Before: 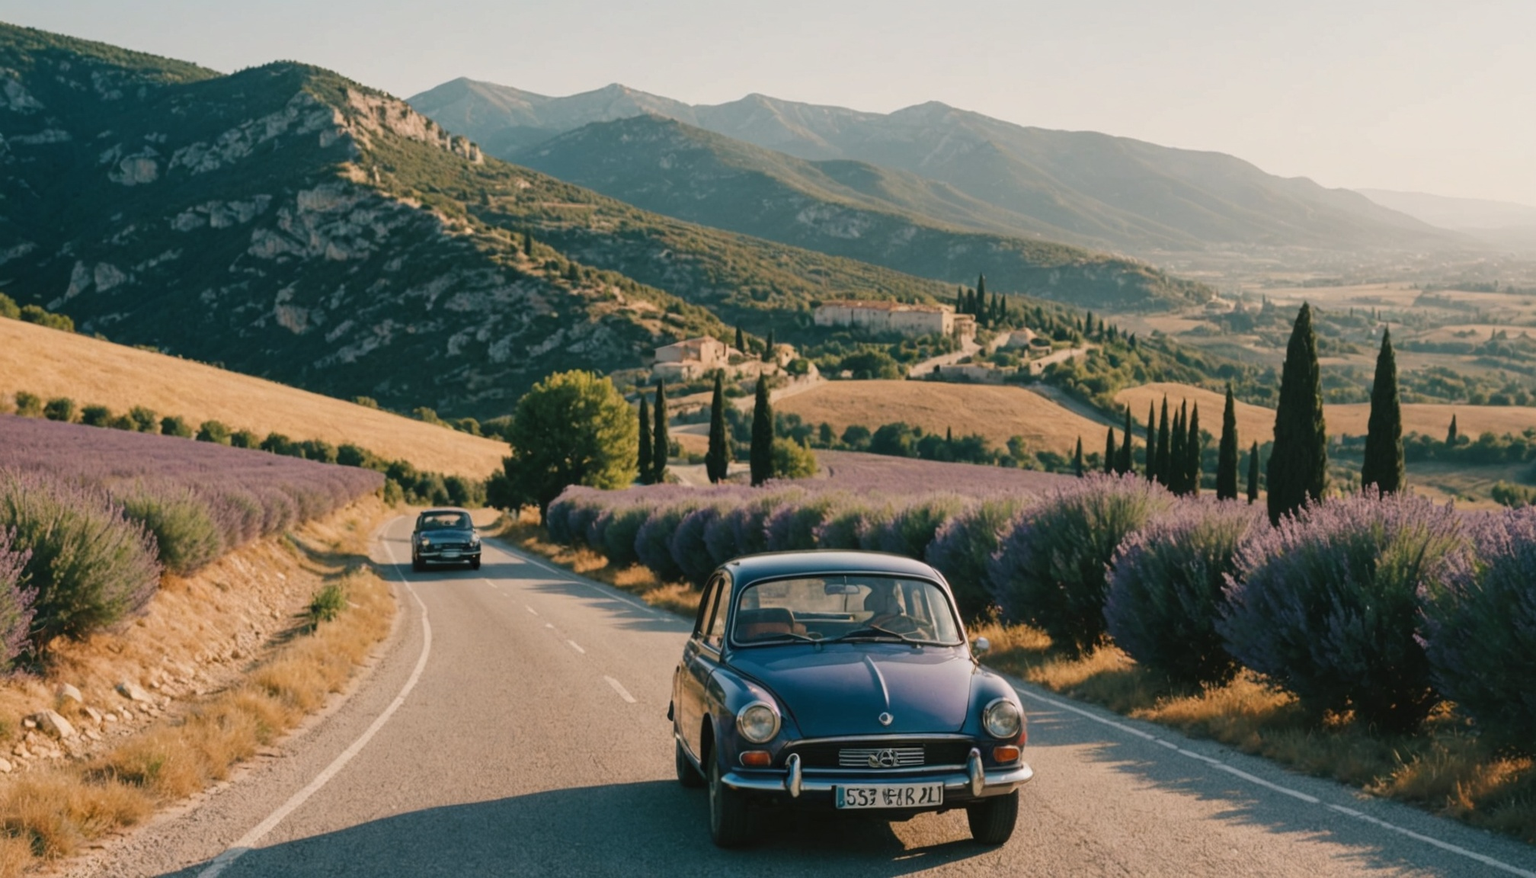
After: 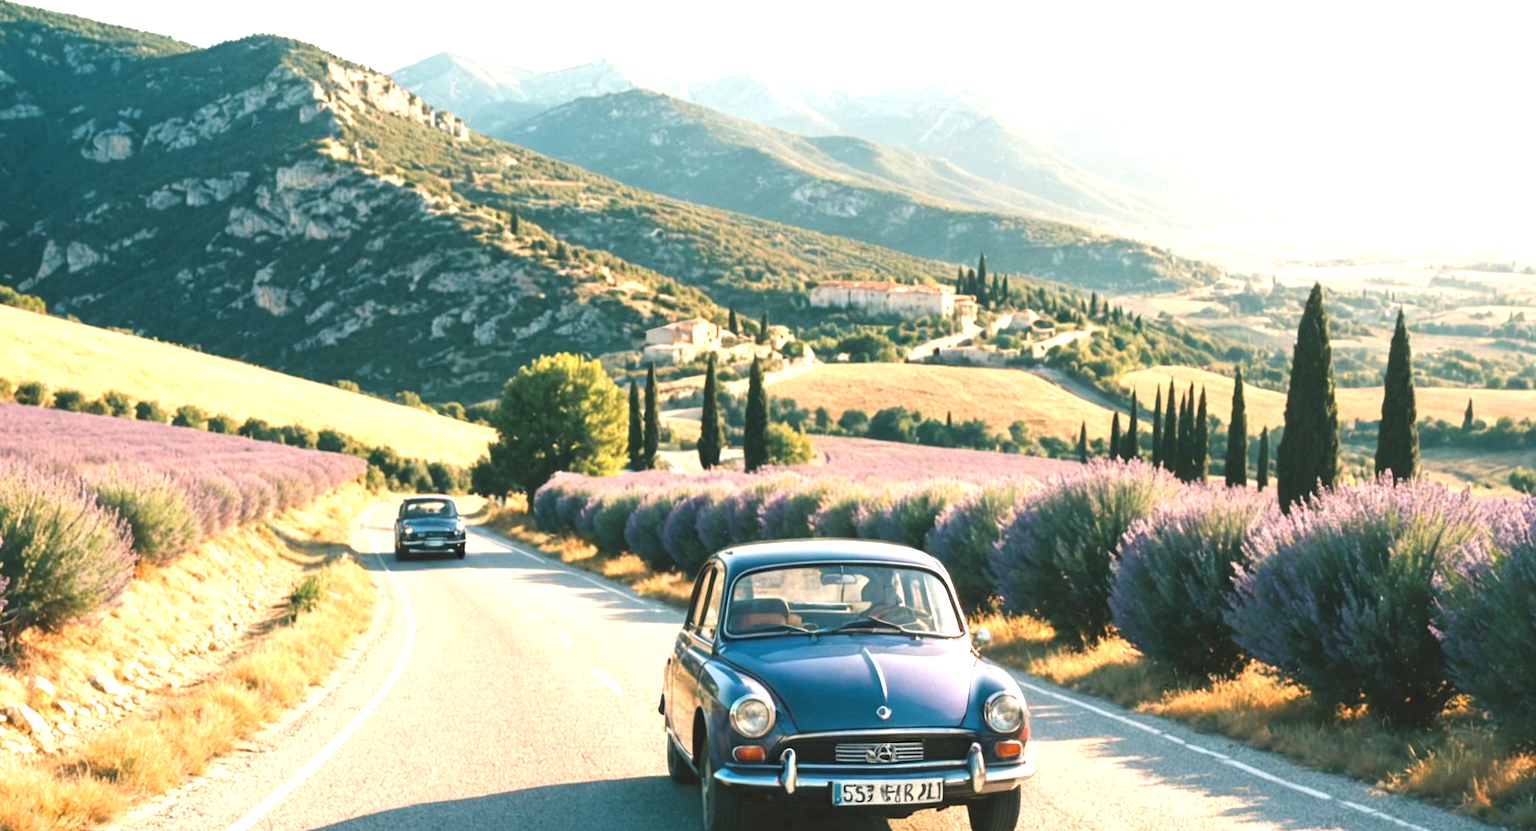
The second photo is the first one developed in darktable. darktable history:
exposure: black level correction 0, exposure 1.625 EV, compensate exposure bias true, compensate highlight preservation false
crop: left 1.964%, top 3.251%, right 1.122%, bottom 4.933%
